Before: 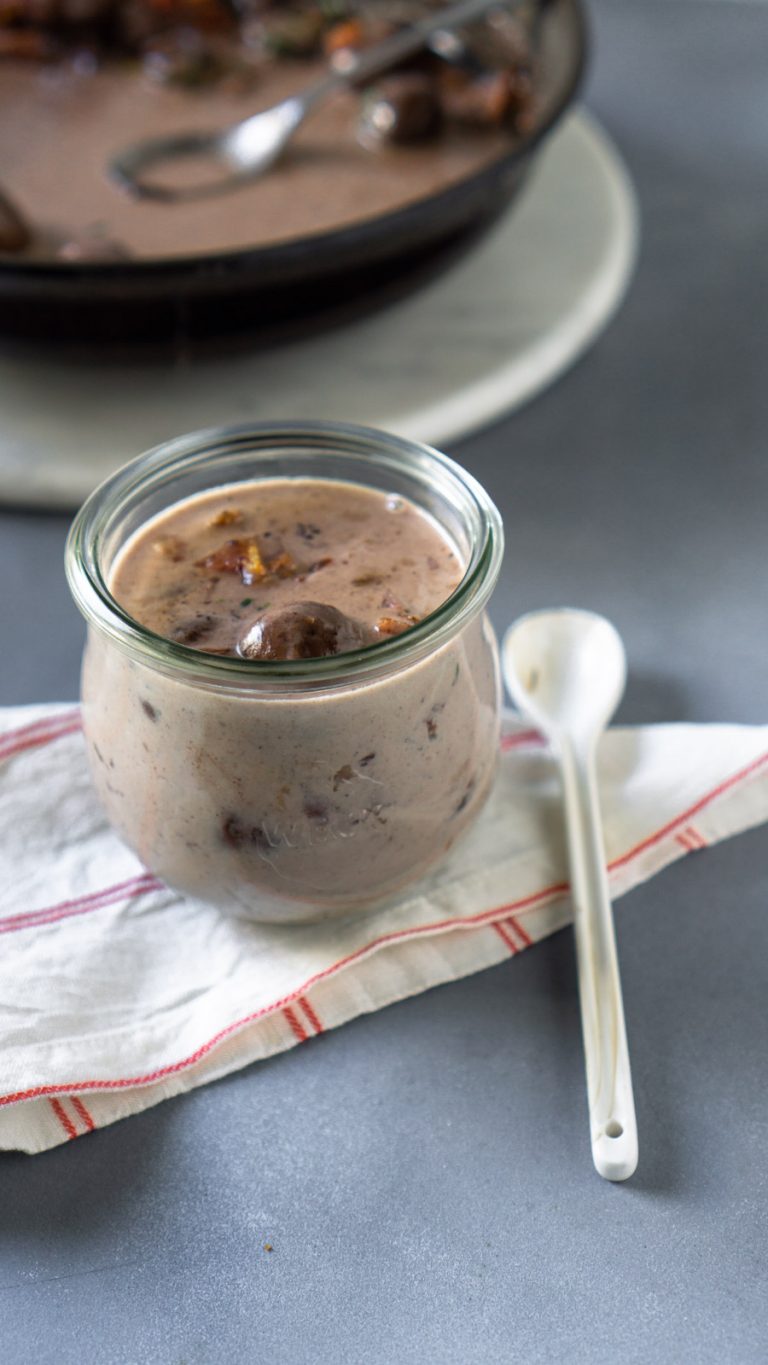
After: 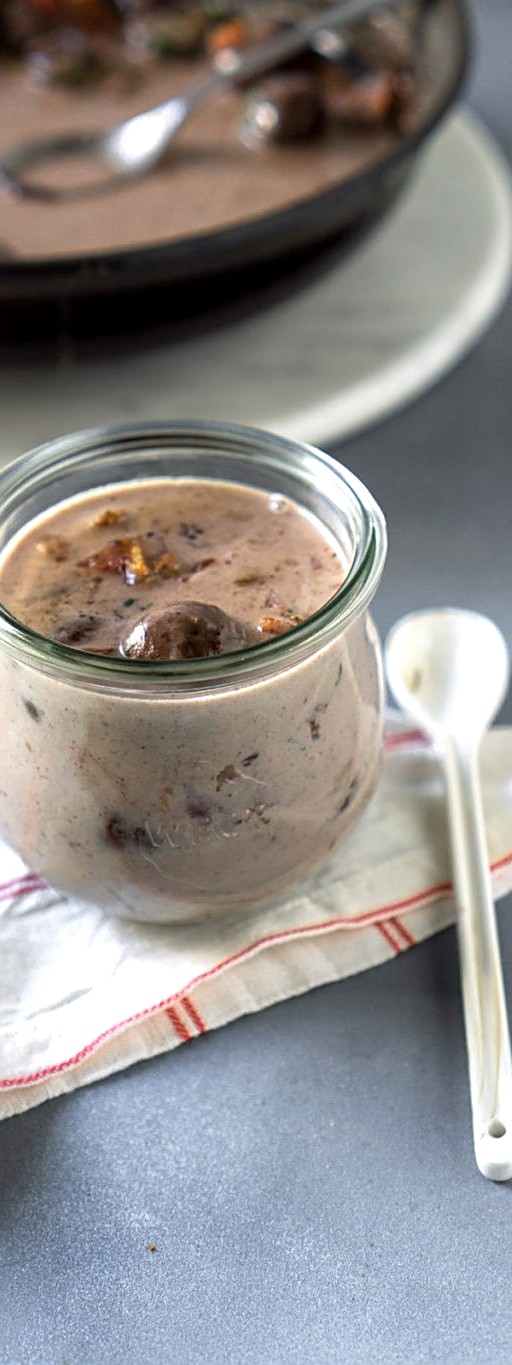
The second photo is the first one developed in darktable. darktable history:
exposure: exposure 0.253 EV, compensate highlight preservation false
crop and rotate: left 15.33%, right 17.977%
sharpen: on, module defaults
local contrast: highlights 104%, shadows 99%, detail 119%, midtone range 0.2
